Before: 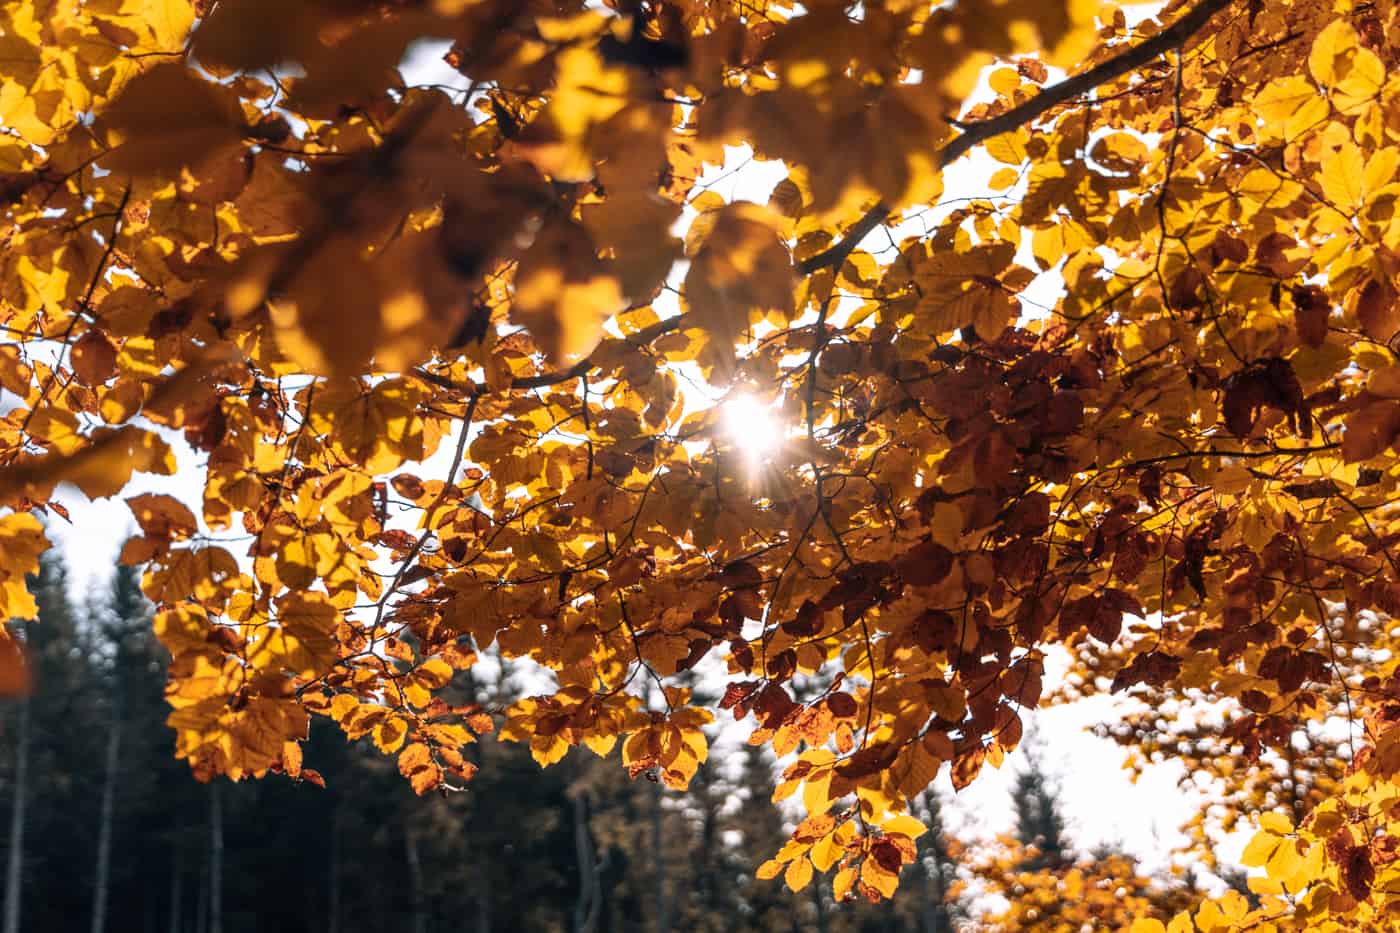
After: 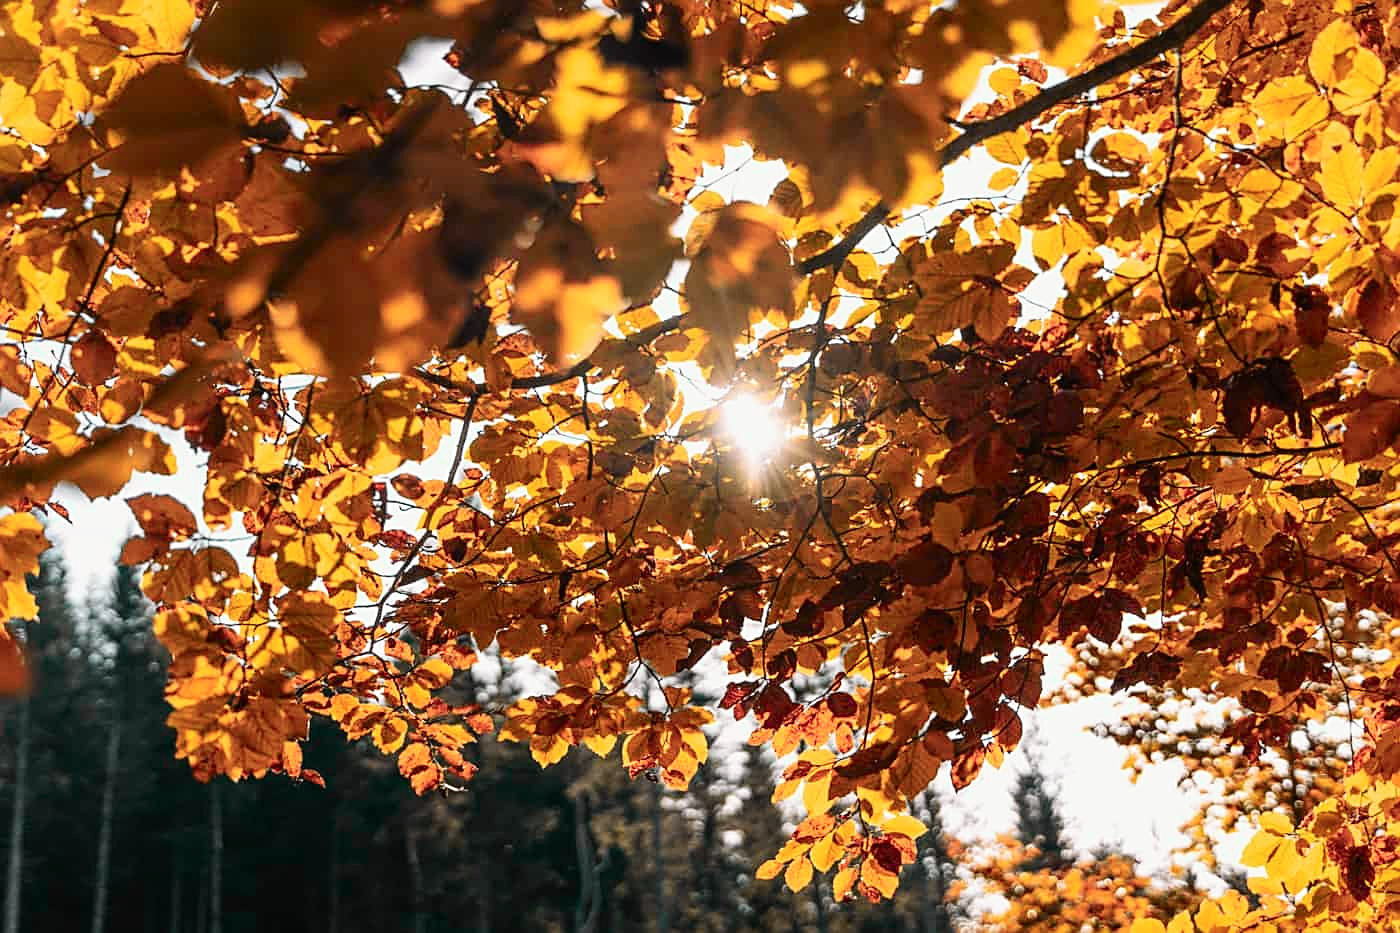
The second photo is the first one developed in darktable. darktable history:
tone curve: curves: ch0 [(0, 0.008) (0.107, 0.091) (0.283, 0.287) (0.461, 0.498) (0.64, 0.679) (0.822, 0.841) (0.998, 0.978)]; ch1 [(0, 0) (0.316, 0.349) (0.466, 0.442) (0.502, 0.5) (0.527, 0.519) (0.561, 0.553) (0.608, 0.629) (0.669, 0.704) (0.859, 0.899) (1, 1)]; ch2 [(0, 0) (0.33, 0.301) (0.421, 0.443) (0.473, 0.498) (0.502, 0.504) (0.522, 0.525) (0.592, 0.61) (0.705, 0.7) (1, 1)], color space Lab, independent channels, preserve colors none
sharpen: on, module defaults
